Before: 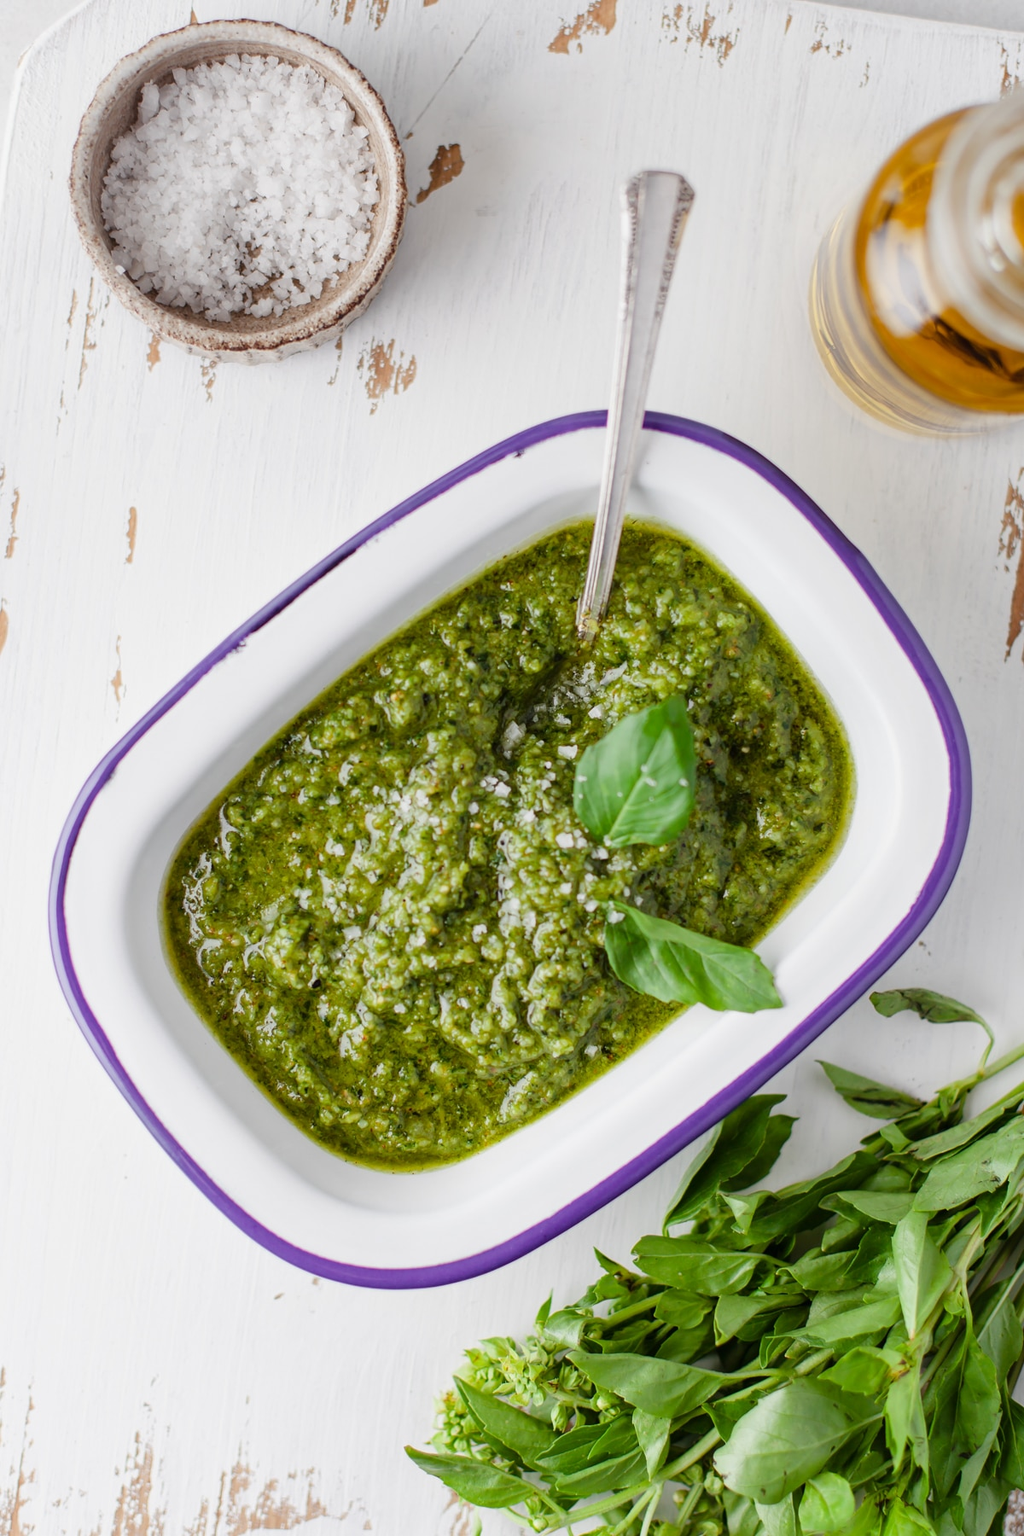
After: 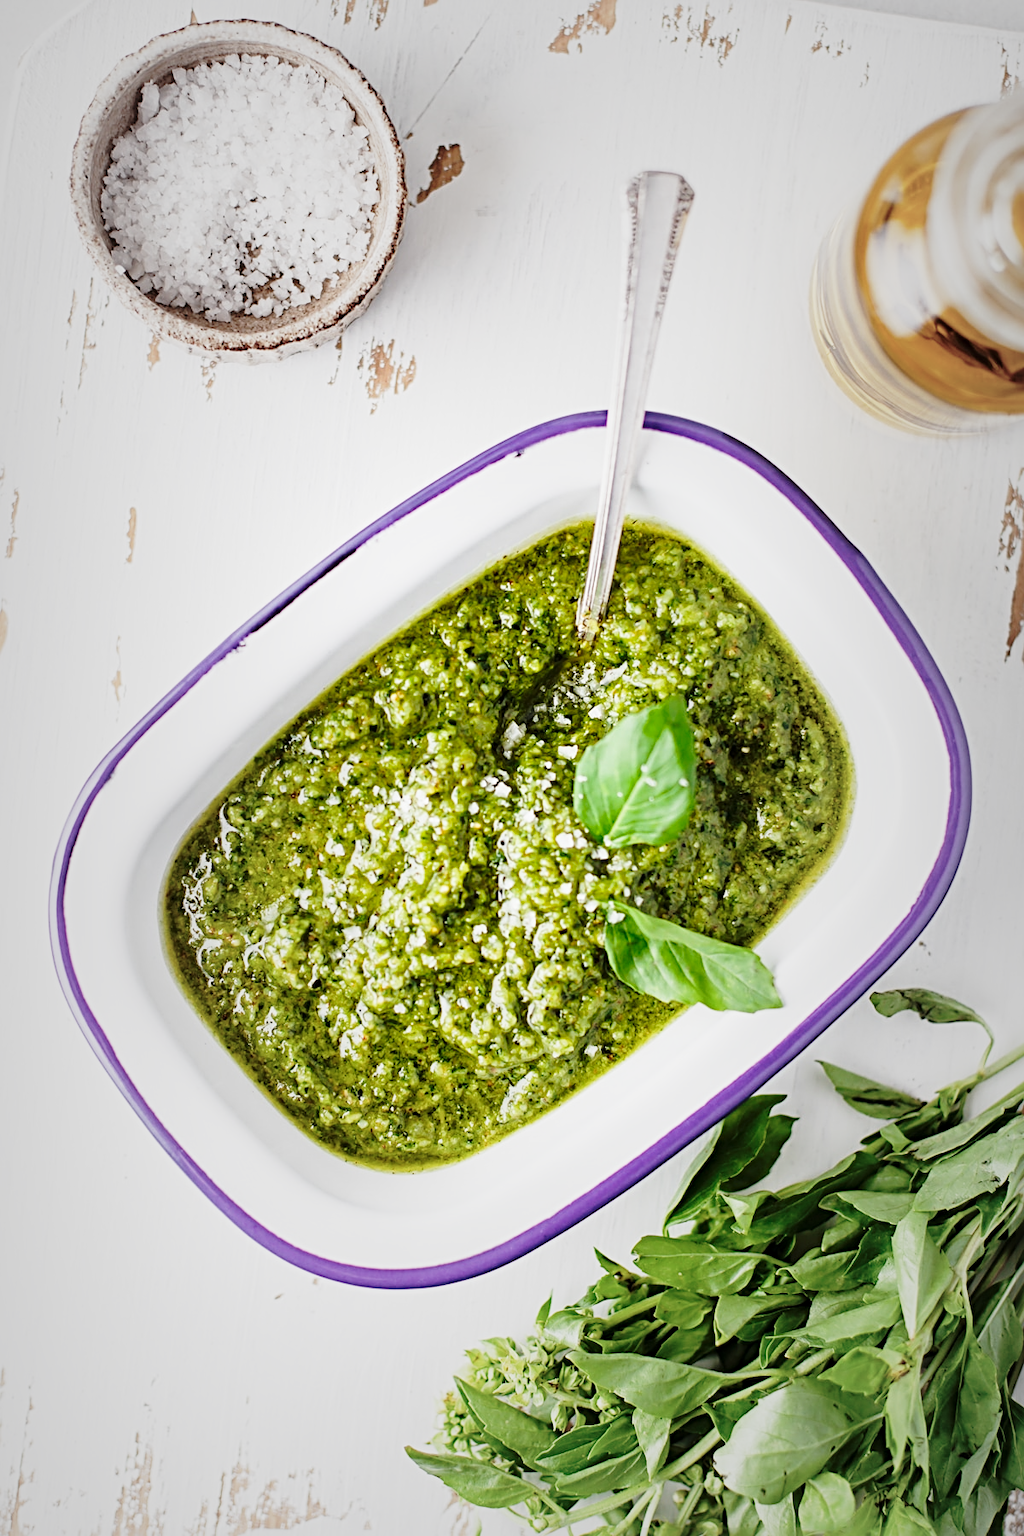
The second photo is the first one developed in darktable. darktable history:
base curve: curves: ch0 [(0, 0) (0.028, 0.03) (0.121, 0.232) (0.46, 0.748) (0.859, 0.968) (1, 1)], preserve colors none
vignetting: fall-off start 17.33%, fall-off radius 137.58%, width/height ratio 0.624, shape 0.59
sharpen: radius 3.956
